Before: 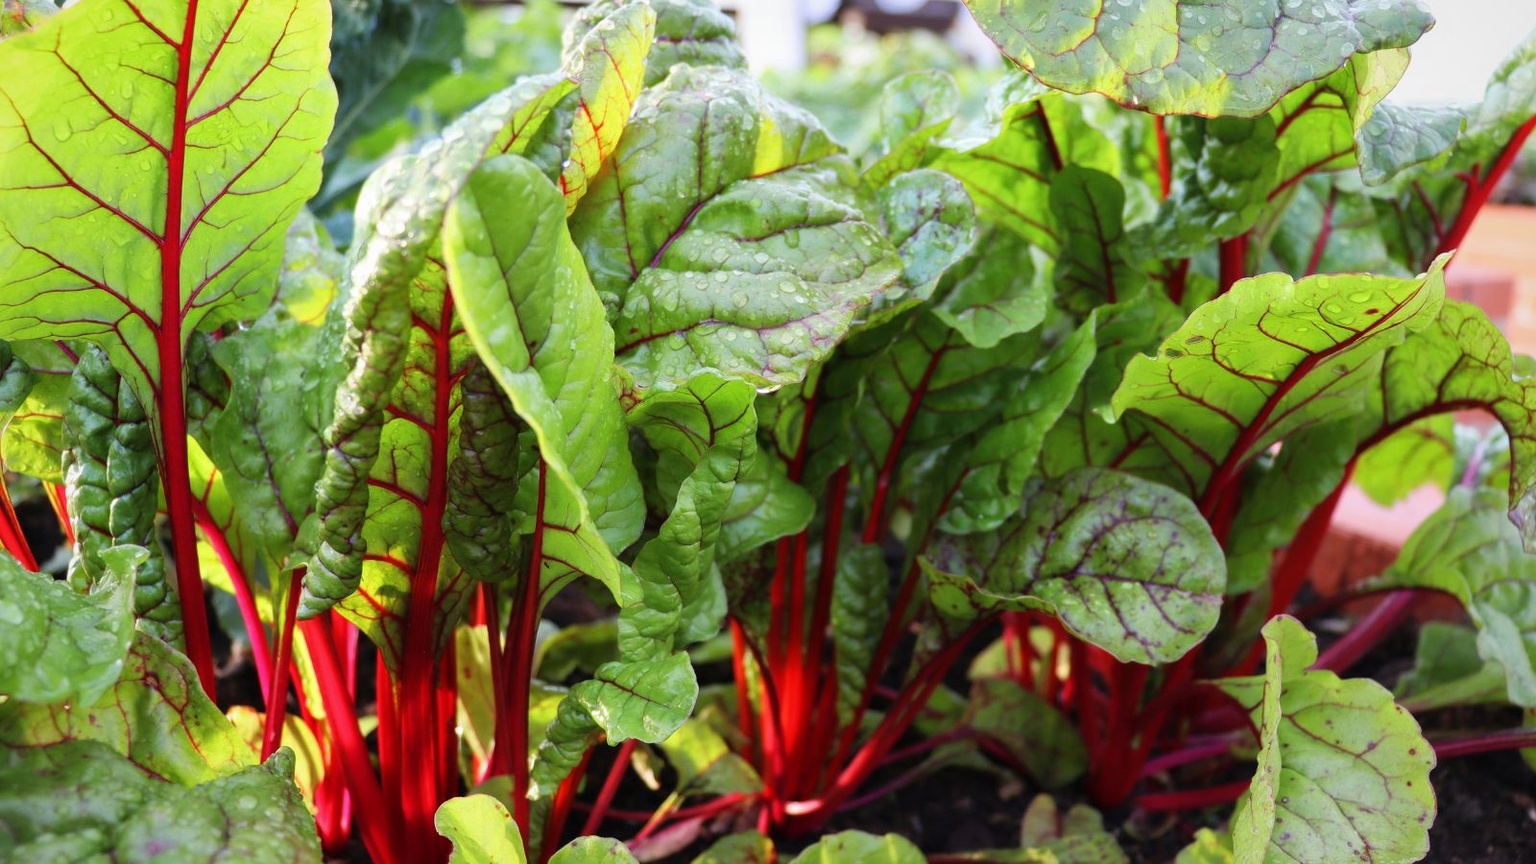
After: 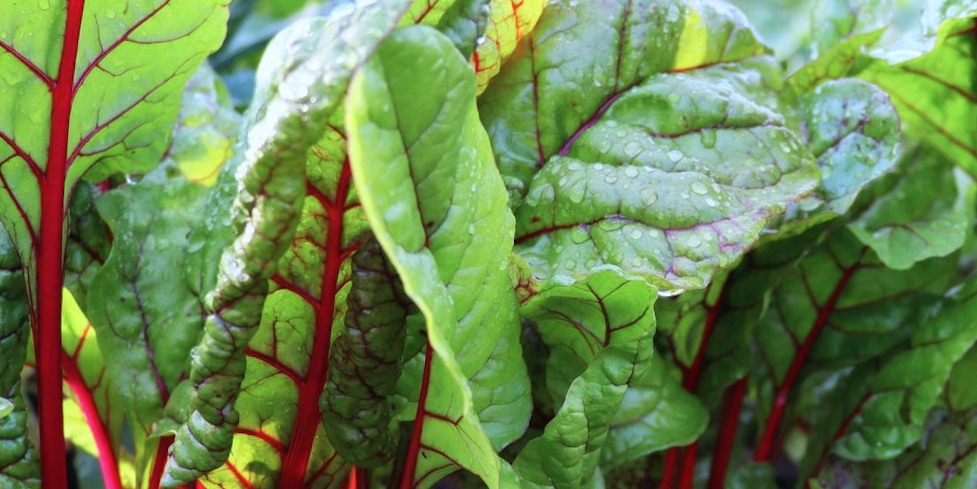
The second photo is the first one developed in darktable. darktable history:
crop and rotate: angle -4.99°, left 2.122%, top 6.945%, right 27.566%, bottom 30.519%
color calibration: illuminant as shot in camera, x 0.37, y 0.382, temperature 4313.32 K
